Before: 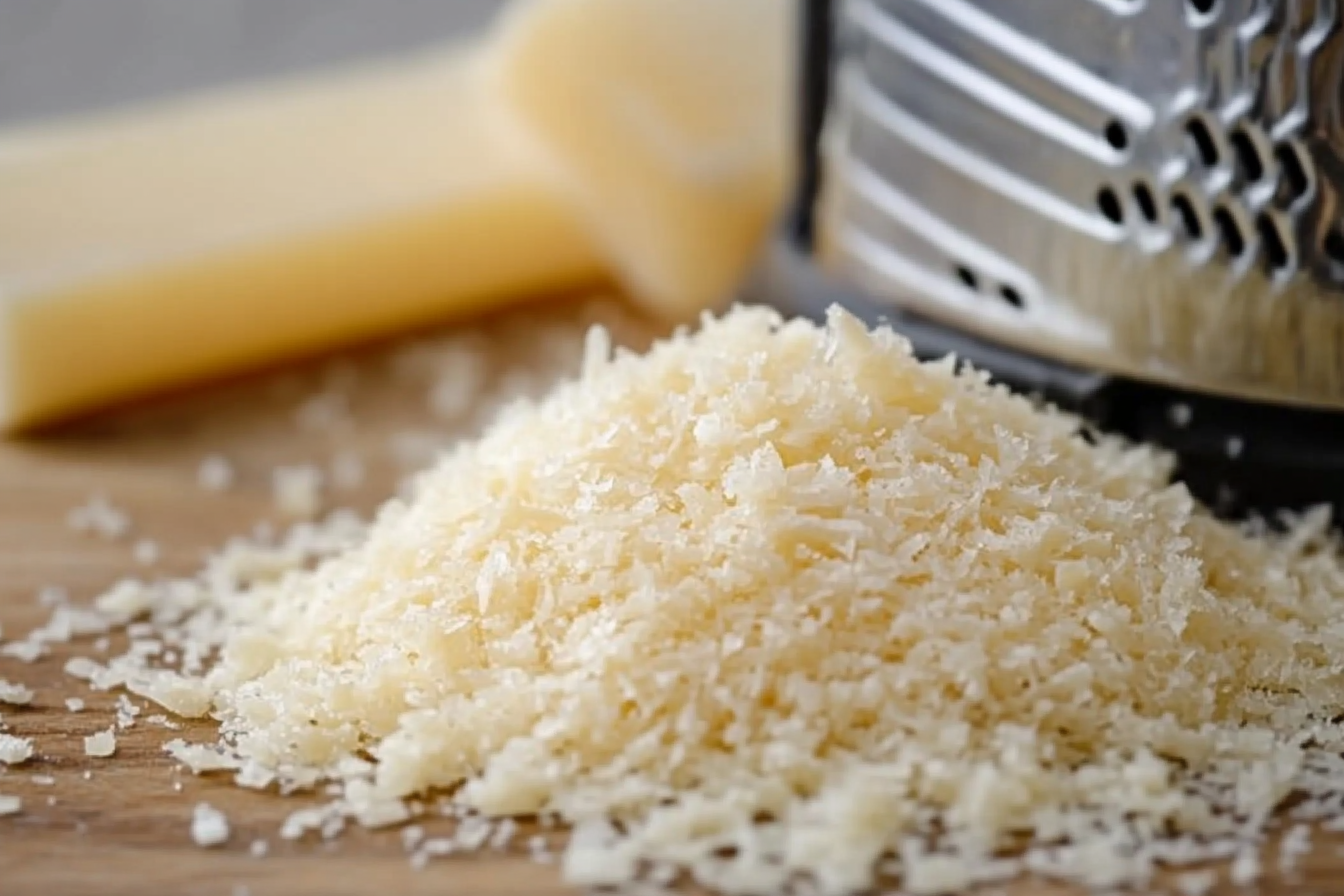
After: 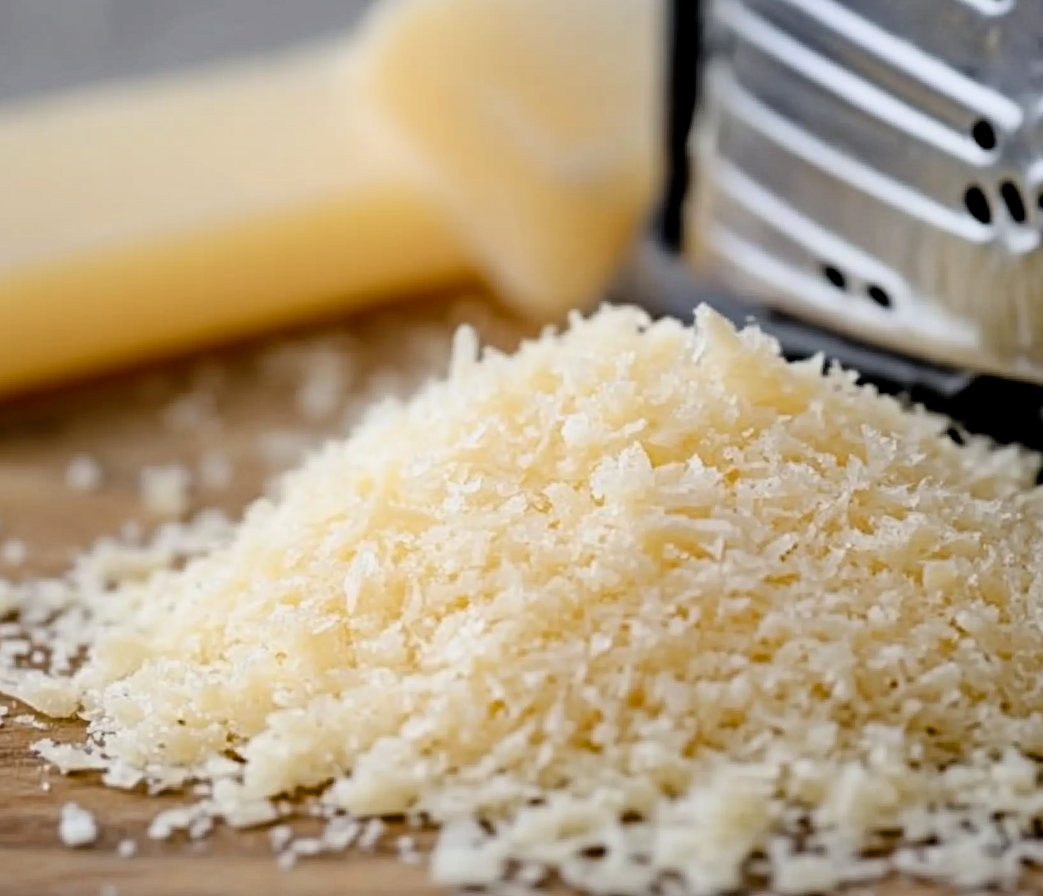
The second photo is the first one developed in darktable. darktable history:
crop: left 9.896%, right 12.472%
filmic rgb: middle gray luminance 10.18%, black relative exposure -8.62 EV, white relative exposure 3.31 EV, target black luminance 0%, hardness 5.2, latitude 44.61%, contrast 1.312, highlights saturation mix 5.06%, shadows ↔ highlights balance 24.14%, color science v6 (2022)
haze removal: compatibility mode true, adaptive false
